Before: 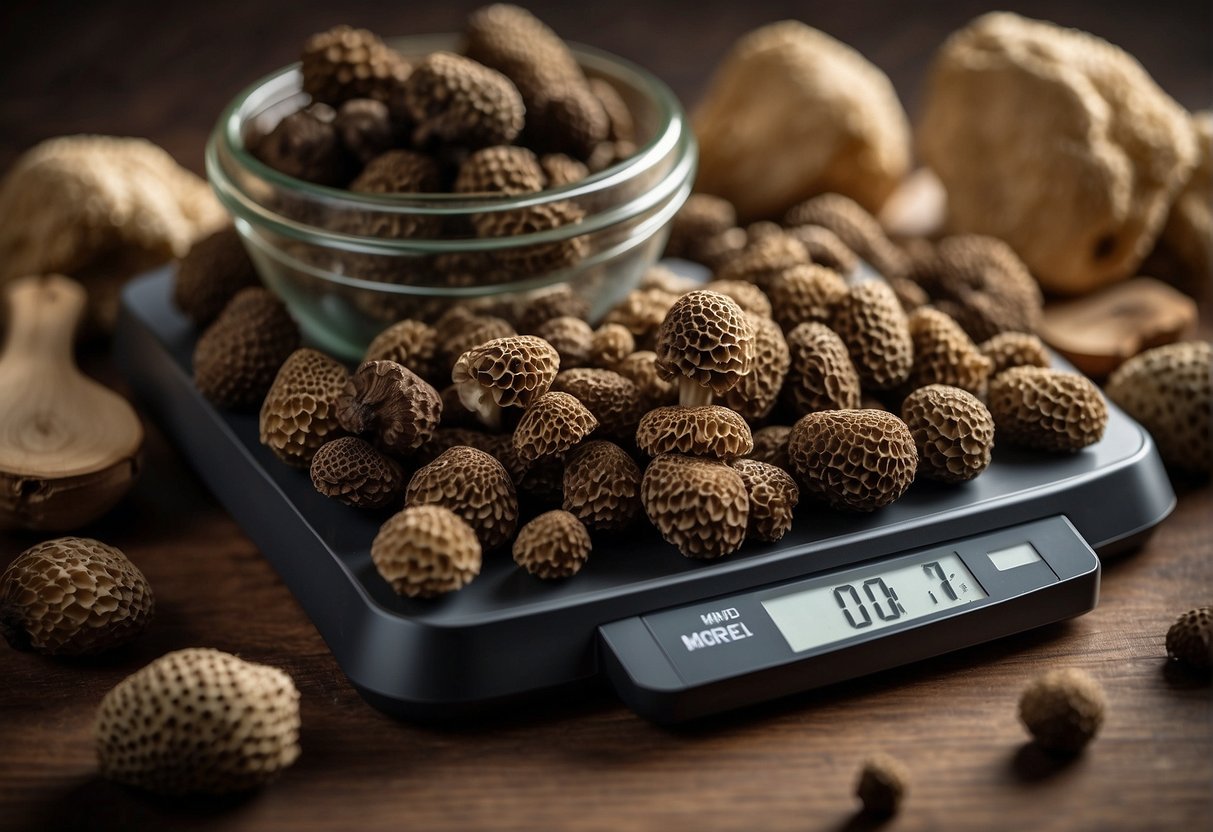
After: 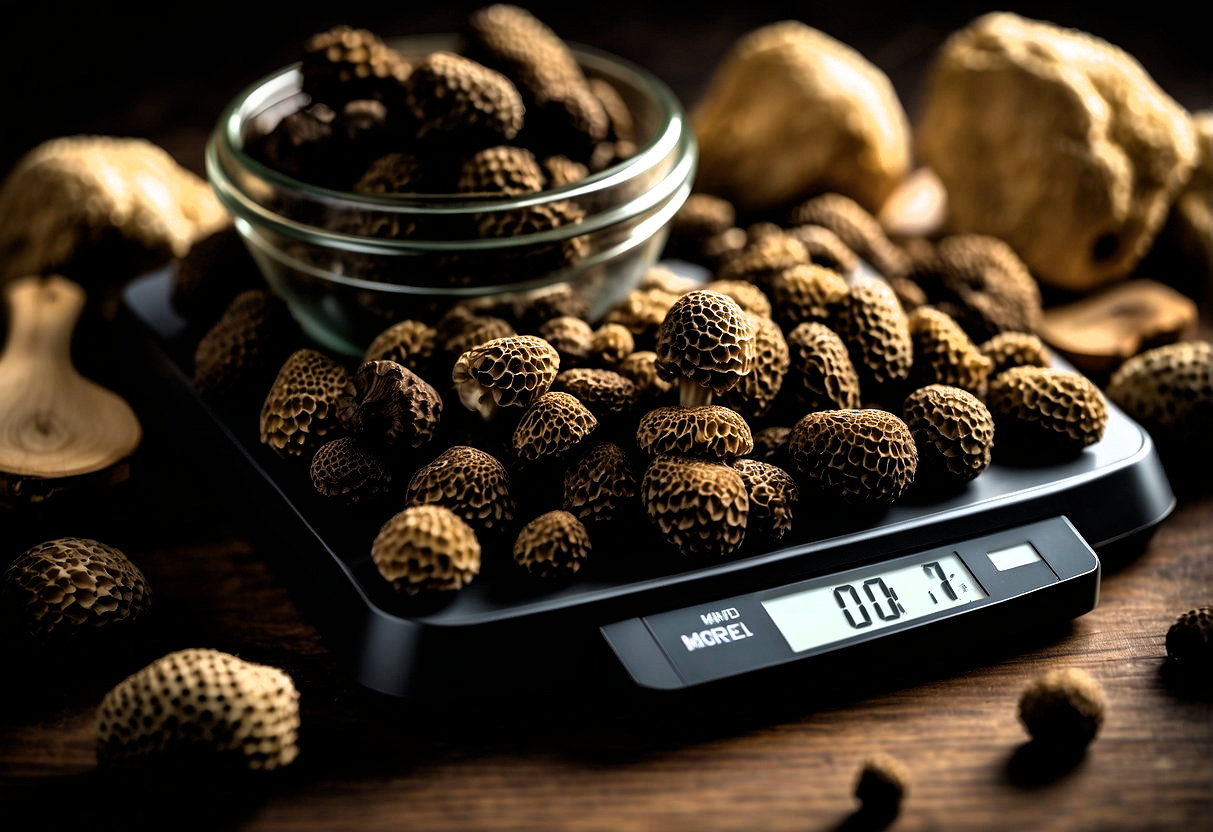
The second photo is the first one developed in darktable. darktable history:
color balance rgb: linear chroma grading › global chroma 15%, perceptual saturation grading › global saturation 30%
filmic rgb: black relative exposure -8.2 EV, white relative exposure 2.2 EV, threshold 3 EV, hardness 7.11, latitude 85.74%, contrast 1.696, highlights saturation mix -4%, shadows ↔ highlights balance -2.69%, color science v5 (2021), contrast in shadows safe, contrast in highlights safe, enable highlight reconstruction true
